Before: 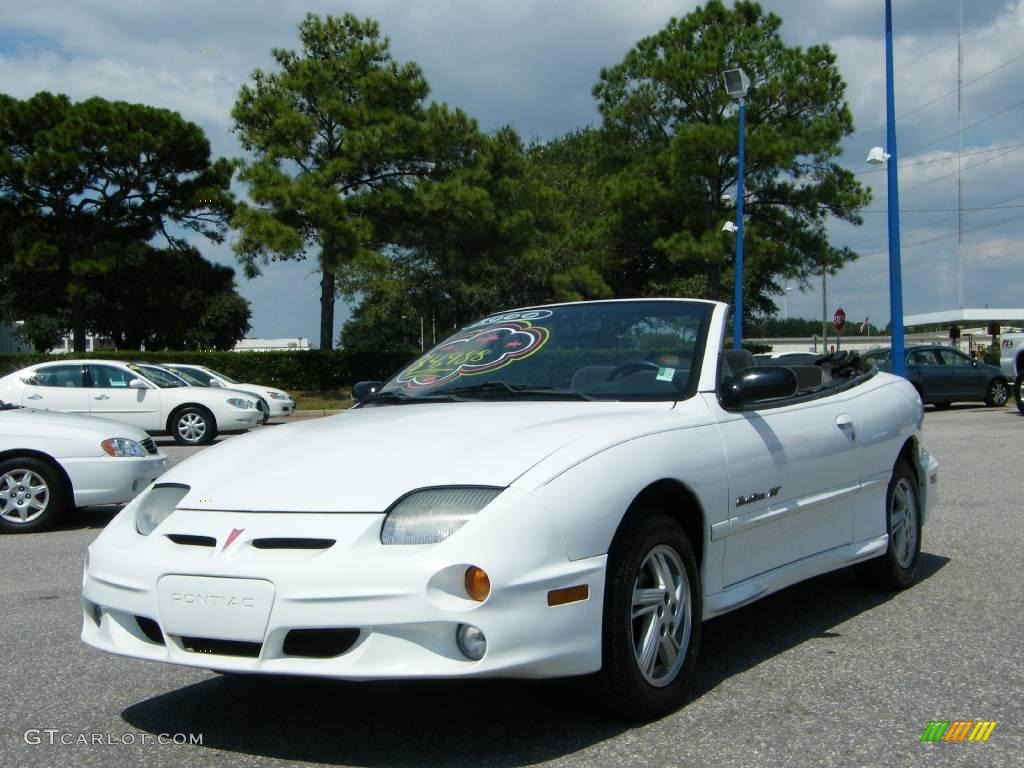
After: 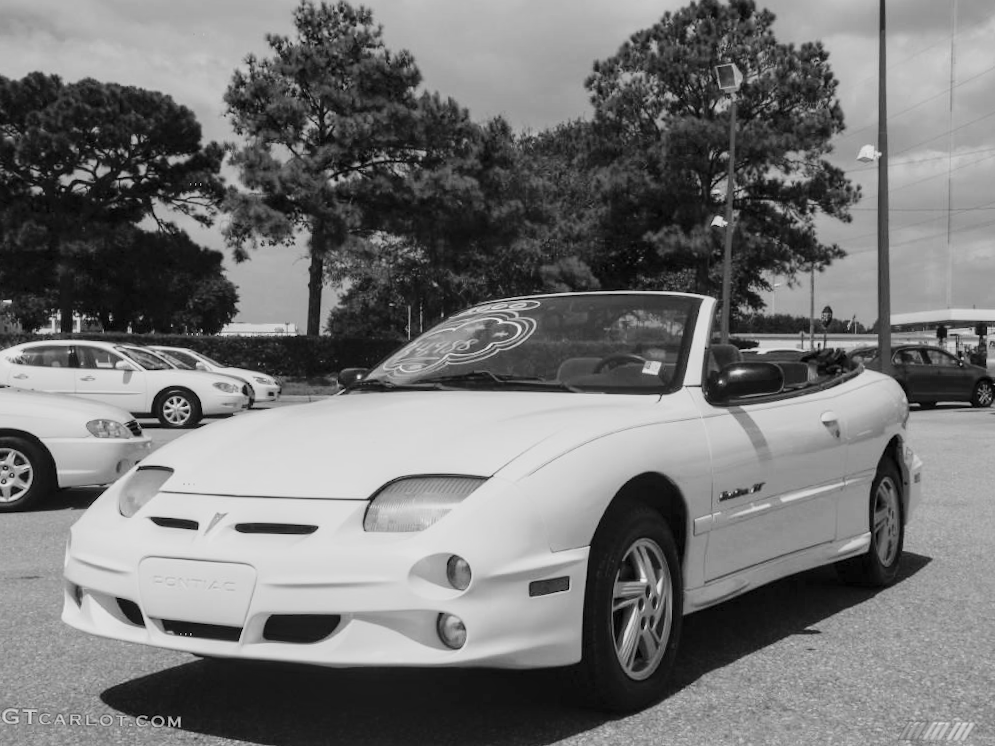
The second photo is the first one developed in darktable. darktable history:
velvia: on, module defaults
color zones: curves: ch0 [(0.004, 0.588) (0.116, 0.636) (0.259, 0.476) (0.423, 0.464) (0.75, 0.5)]; ch1 [(0, 0) (0.143, 0) (0.286, 0) (0.429, 0) (0.571, 0) (0.714, 0) (0.857, 0)]
crop and rotate: angle -1.26°
base curve: curves: ch0 [(0, 0) (0.036, 0.025) (0.121, 0.166) (0.206, 0.329) (0.605, 0.79) (1, 1)], preserve colors none
color balance rgb: linear chroma grading › global chroma 15.109%, perceptual saturation grading › global saturation 0.272%, perceptual saturation grading › highlights -29.653%, perceptual saturation grading › mid-tones 29.702%, perceptual saturation grading › shadows 59.241%, contrast -29.589%
local contrast: on, module defaults
